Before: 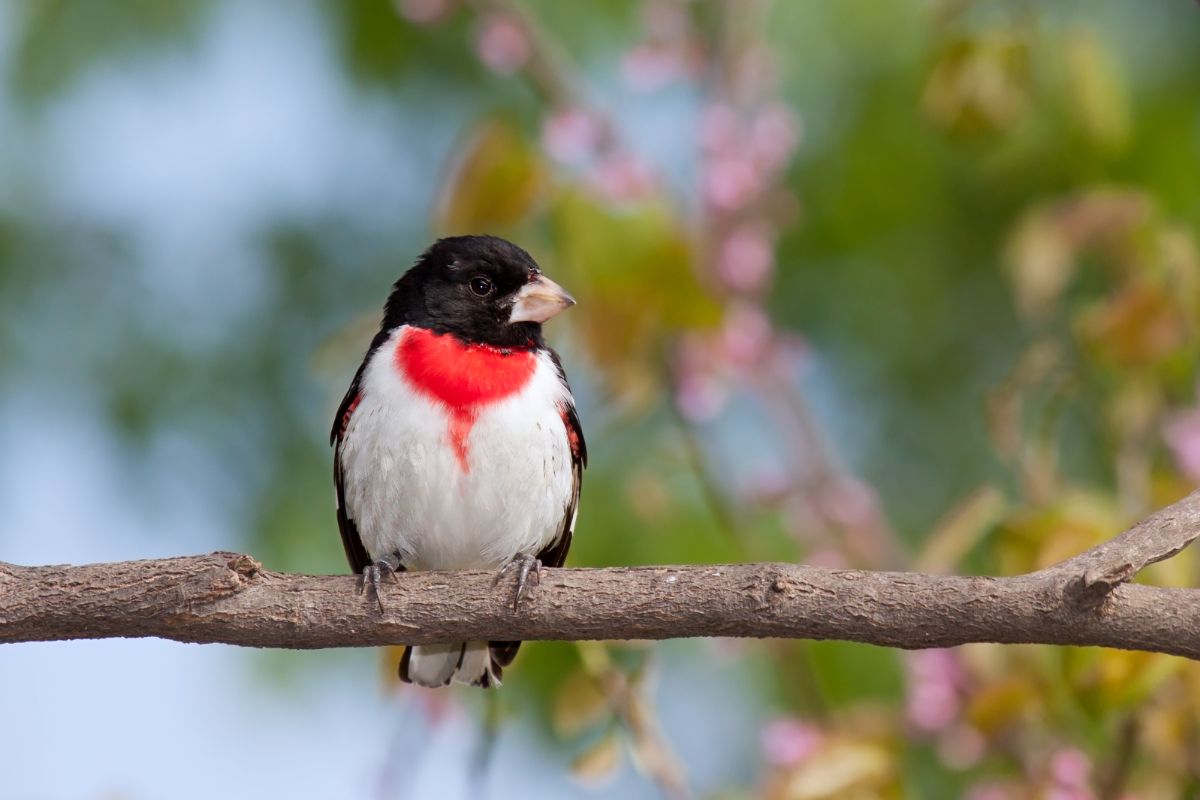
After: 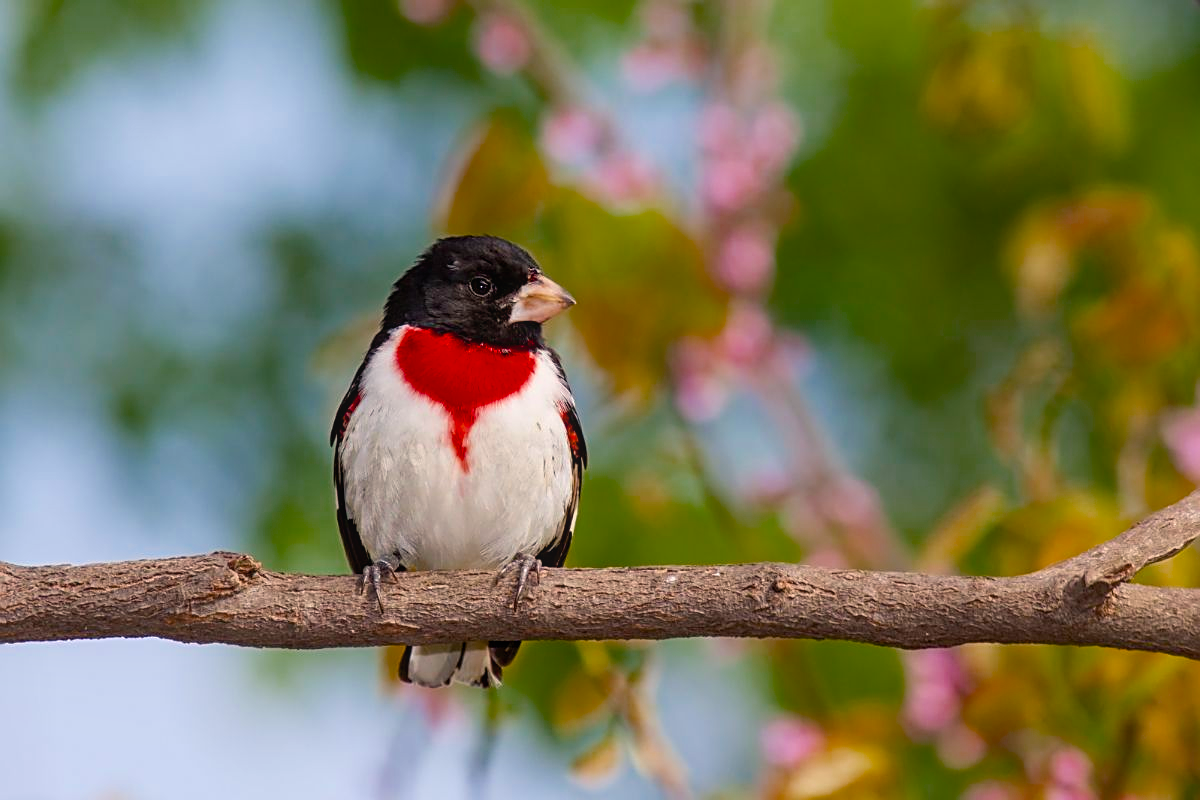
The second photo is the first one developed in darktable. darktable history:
local contrast: detail 110%
sharpen: on, module defaults
color balance rgb: highlights gain › chroma 2.067%, highlights gain › hue 65.72°, perceptual saturation grading › global saturation 30.832%, global vibrance 16.432%, saturation formula JzAzBz (2021)
